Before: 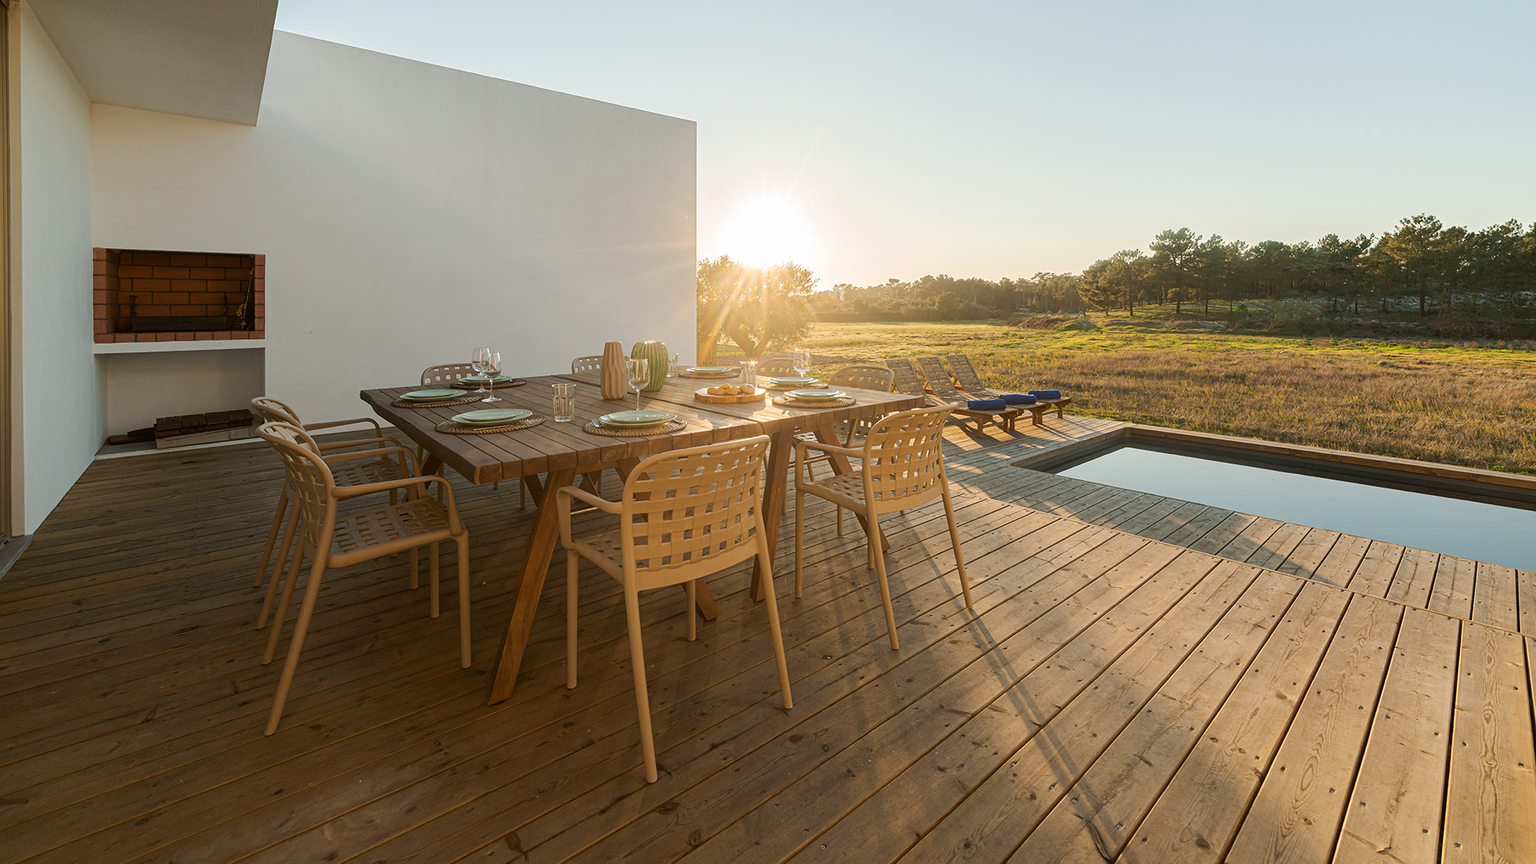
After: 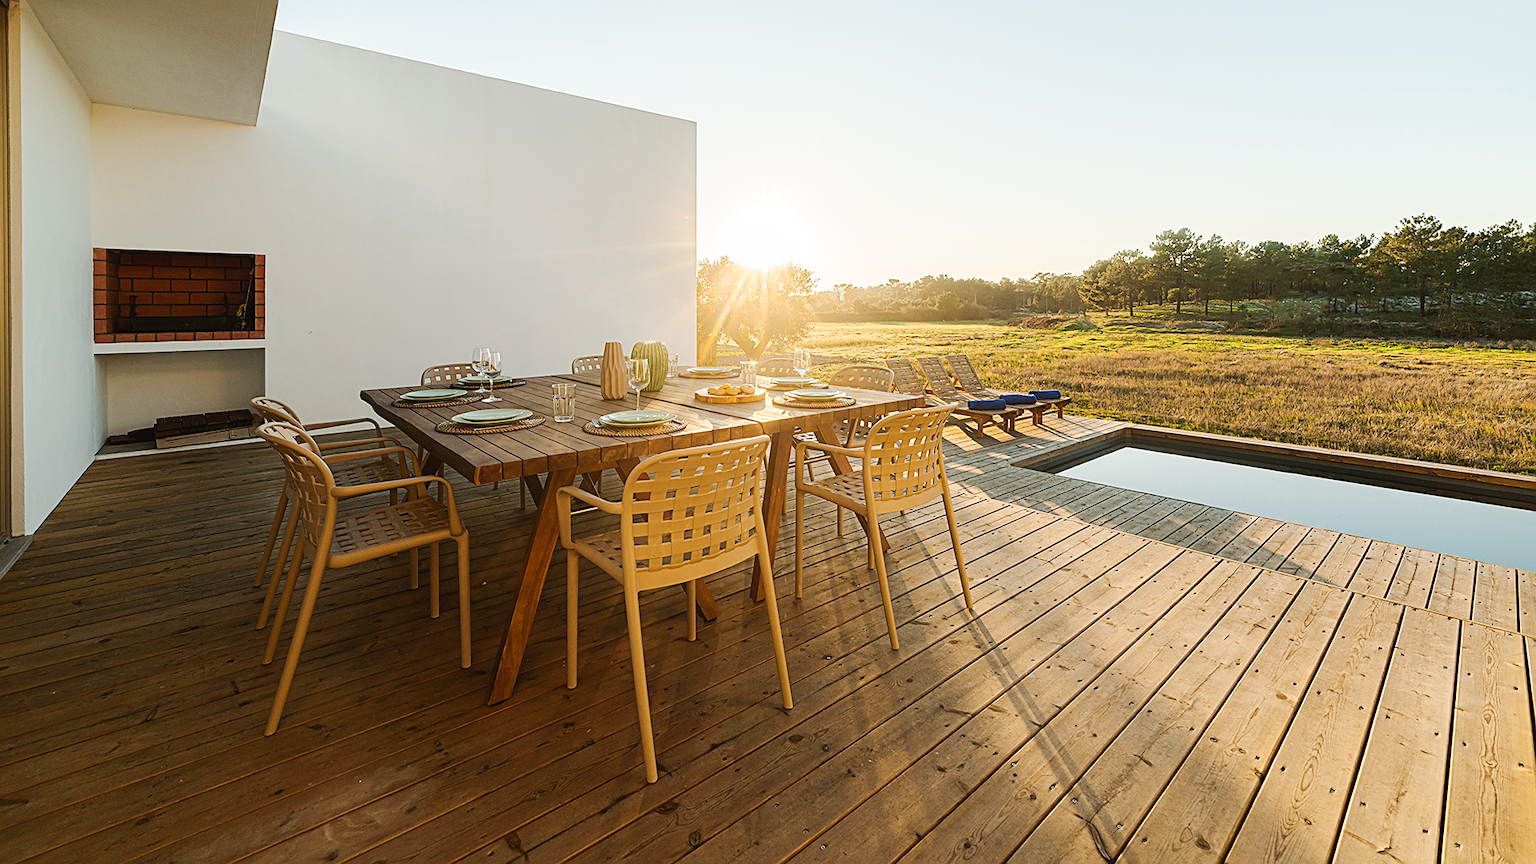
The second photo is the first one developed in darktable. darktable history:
sharpen: on, module defaults
tone curve: curves: ch0 [(0, 0.023) (0.087, 0.065) (0.184, 0.168) (0.45, 0.54) (0.57, 0.683) (0.722, 0.825) (0.877, 0.948) (1, 1)]; ch1 [(0, 0) (0.388, 0.369) (0.44, 0.45) (0.495, 0.491) (0.534, 0.528) (0.657, 0.655) (1, 1)]; ch2 [(0, 0) (0.353, 0.317) (0.408, 0.427) (0.5, 0.497) (0.534, 0.544) (0.576, 0.605) (0.625, 0.631) (1, 1)], preserve colors none
